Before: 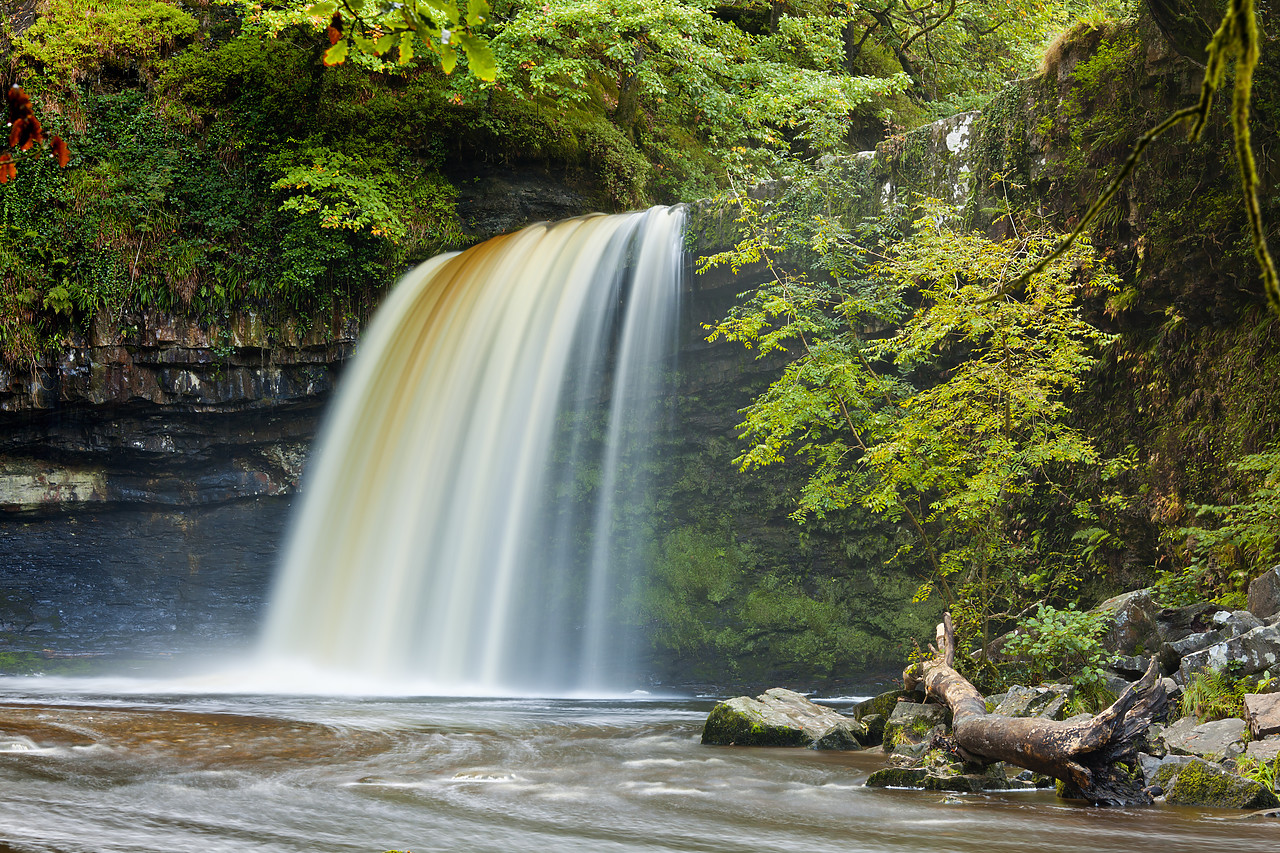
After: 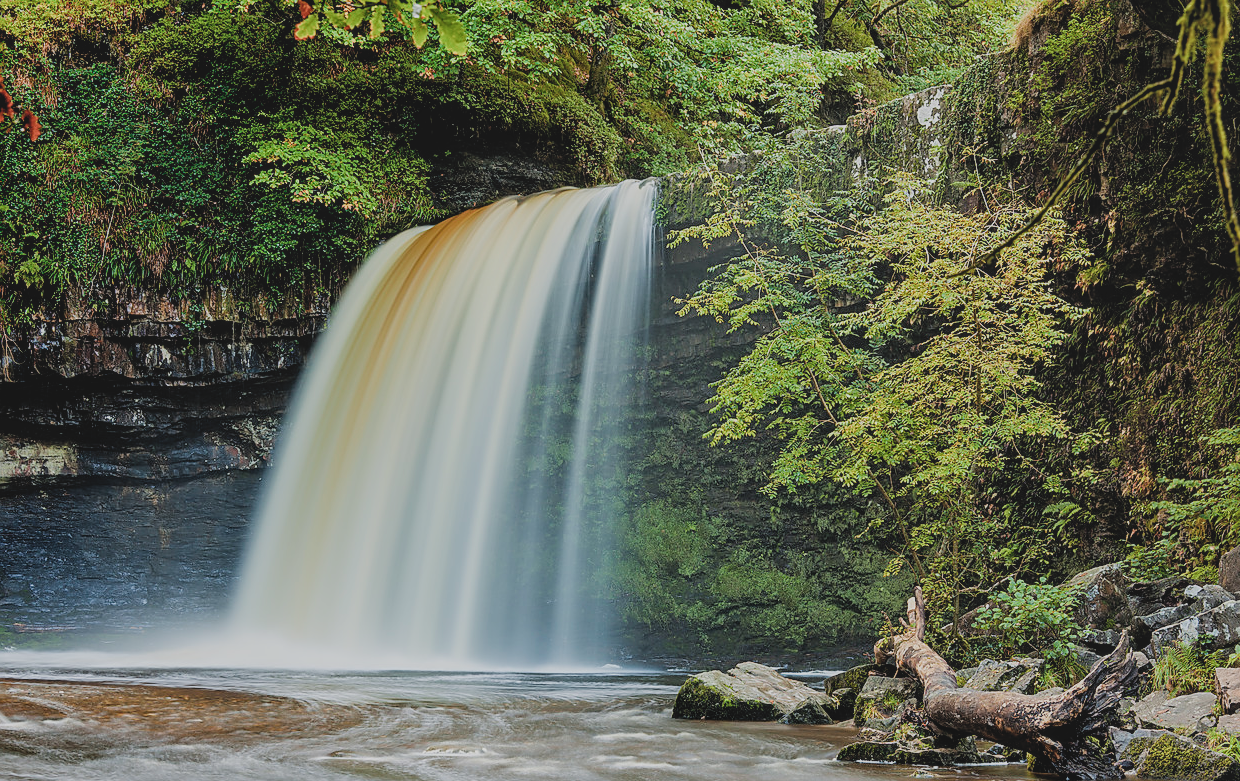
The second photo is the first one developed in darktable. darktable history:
crop: left 2.304%, top 3.096%, right 0.778%, bottom 4.922%
local contrast: on, module defaults
sharpen: on, module defaults
contrast brightness saturation: contrast -0.145, brightness 0.047, saturation -0.123
filmic rgb: black relative exposure -7.65 EV, white relative exposure 4.56 EV, hardness 3.61, contrast 0.997, color science v4 (2020)
exposure: exposure -0.153 EV, compensate exposure bias true, compensate highlight preservation false
